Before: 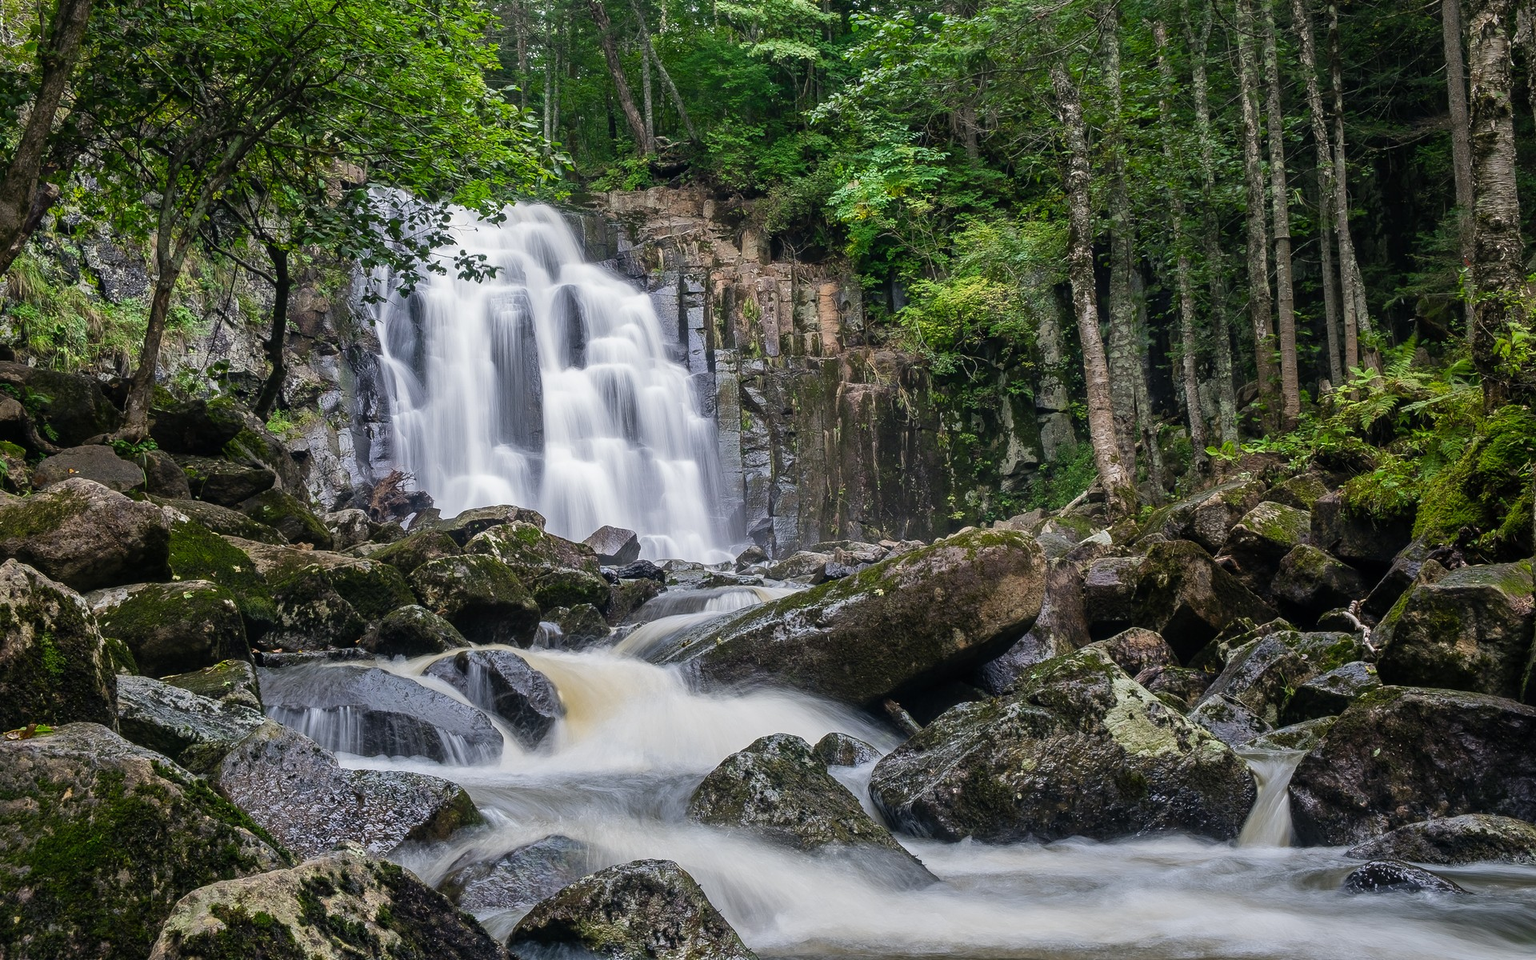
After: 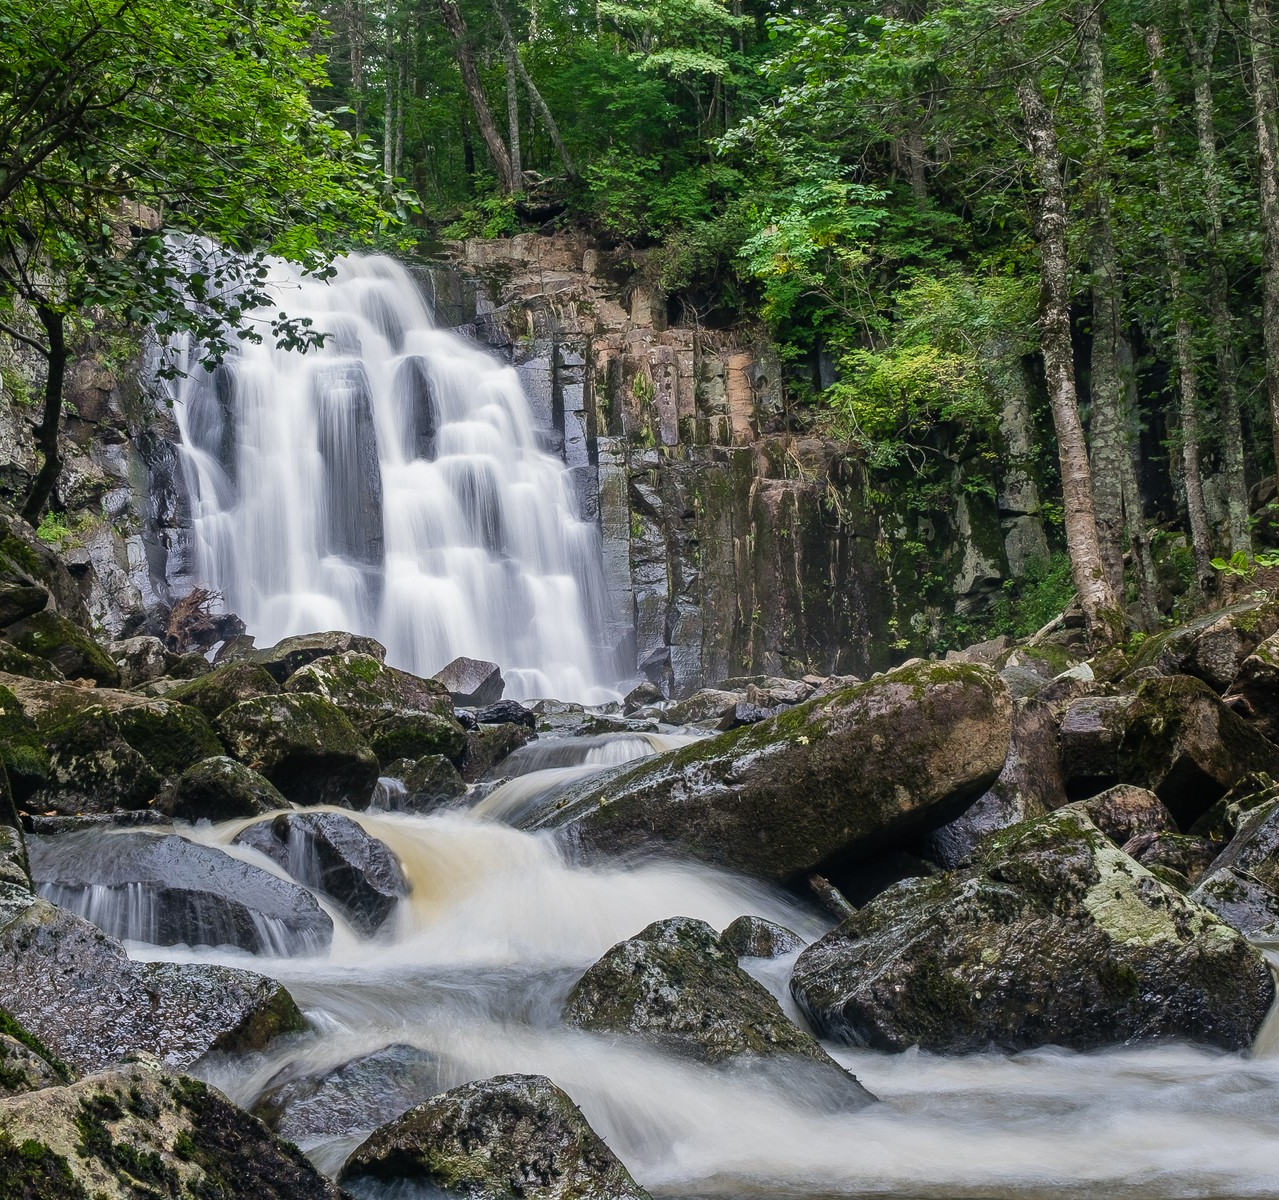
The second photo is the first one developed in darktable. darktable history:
crop and rotate: left 15.437%, right 17.904%
